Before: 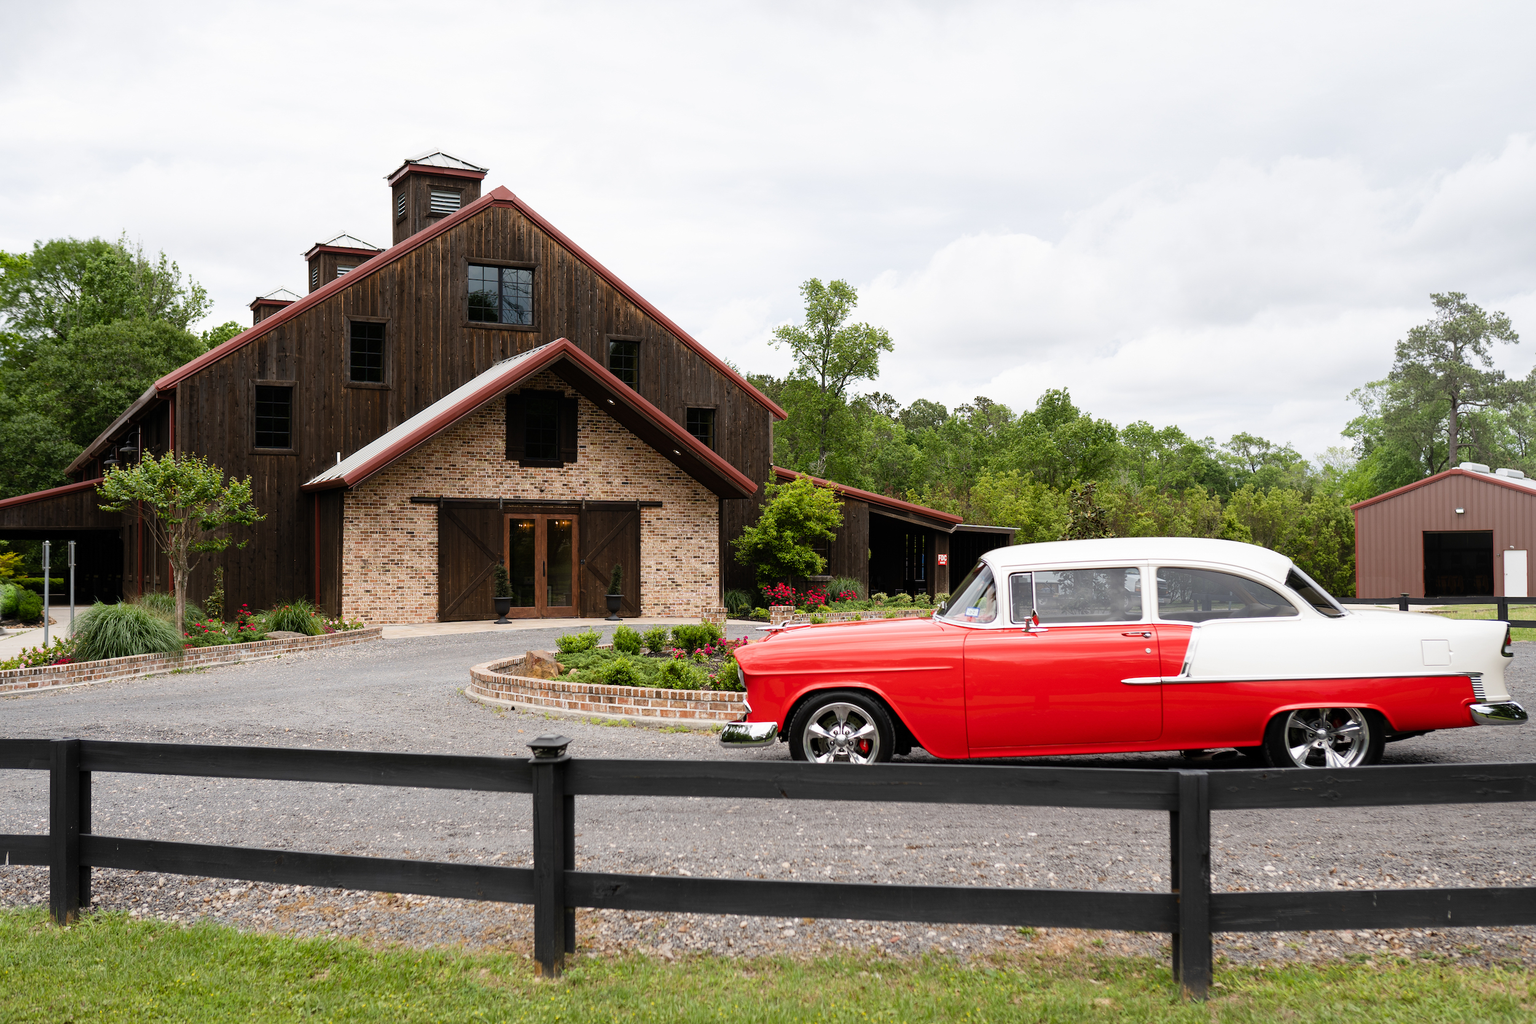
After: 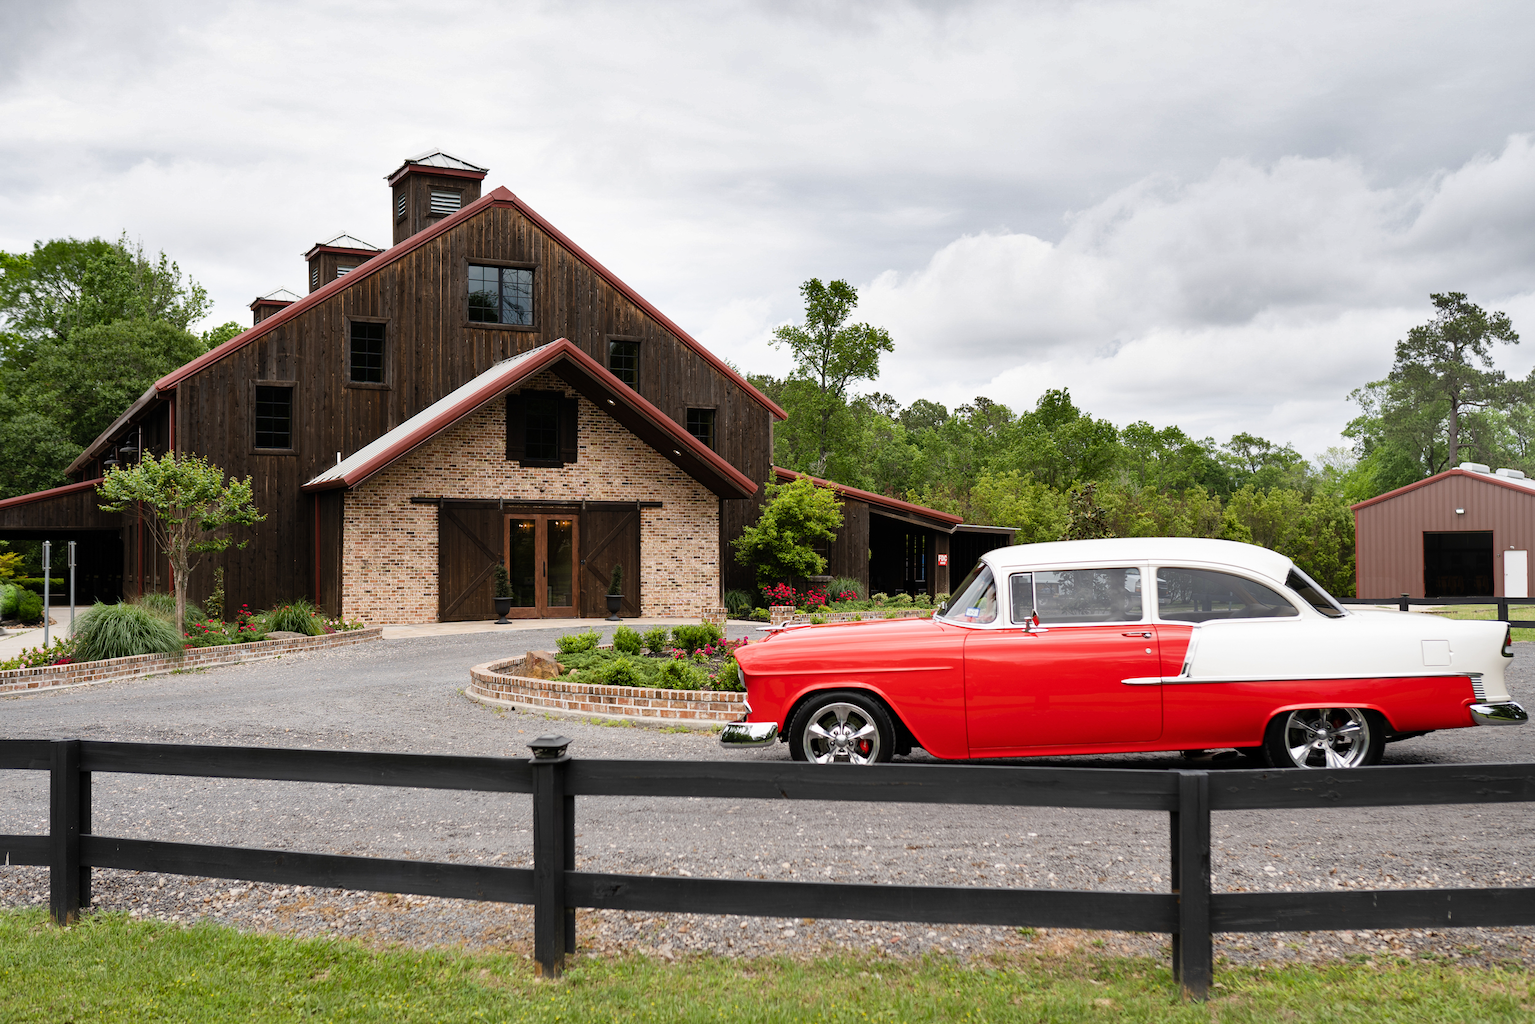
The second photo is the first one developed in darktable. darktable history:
shadows and highlights: shadows 30.65, highlights -62.91, soften with gaussian
